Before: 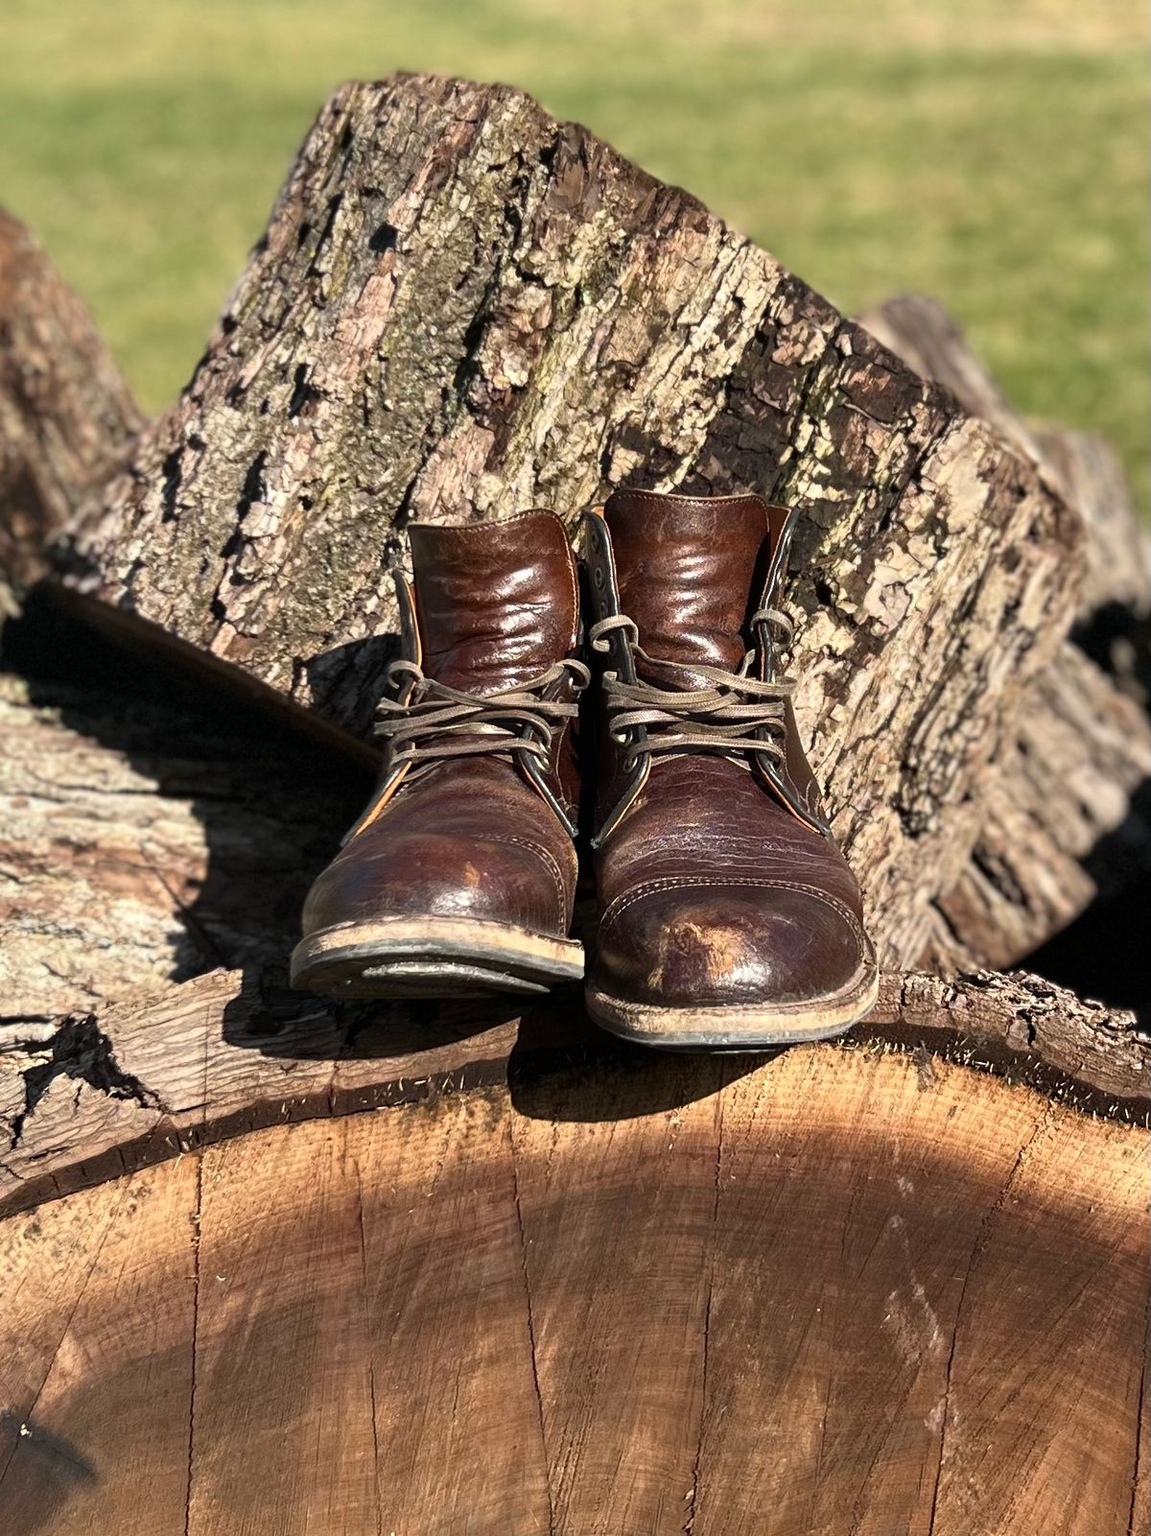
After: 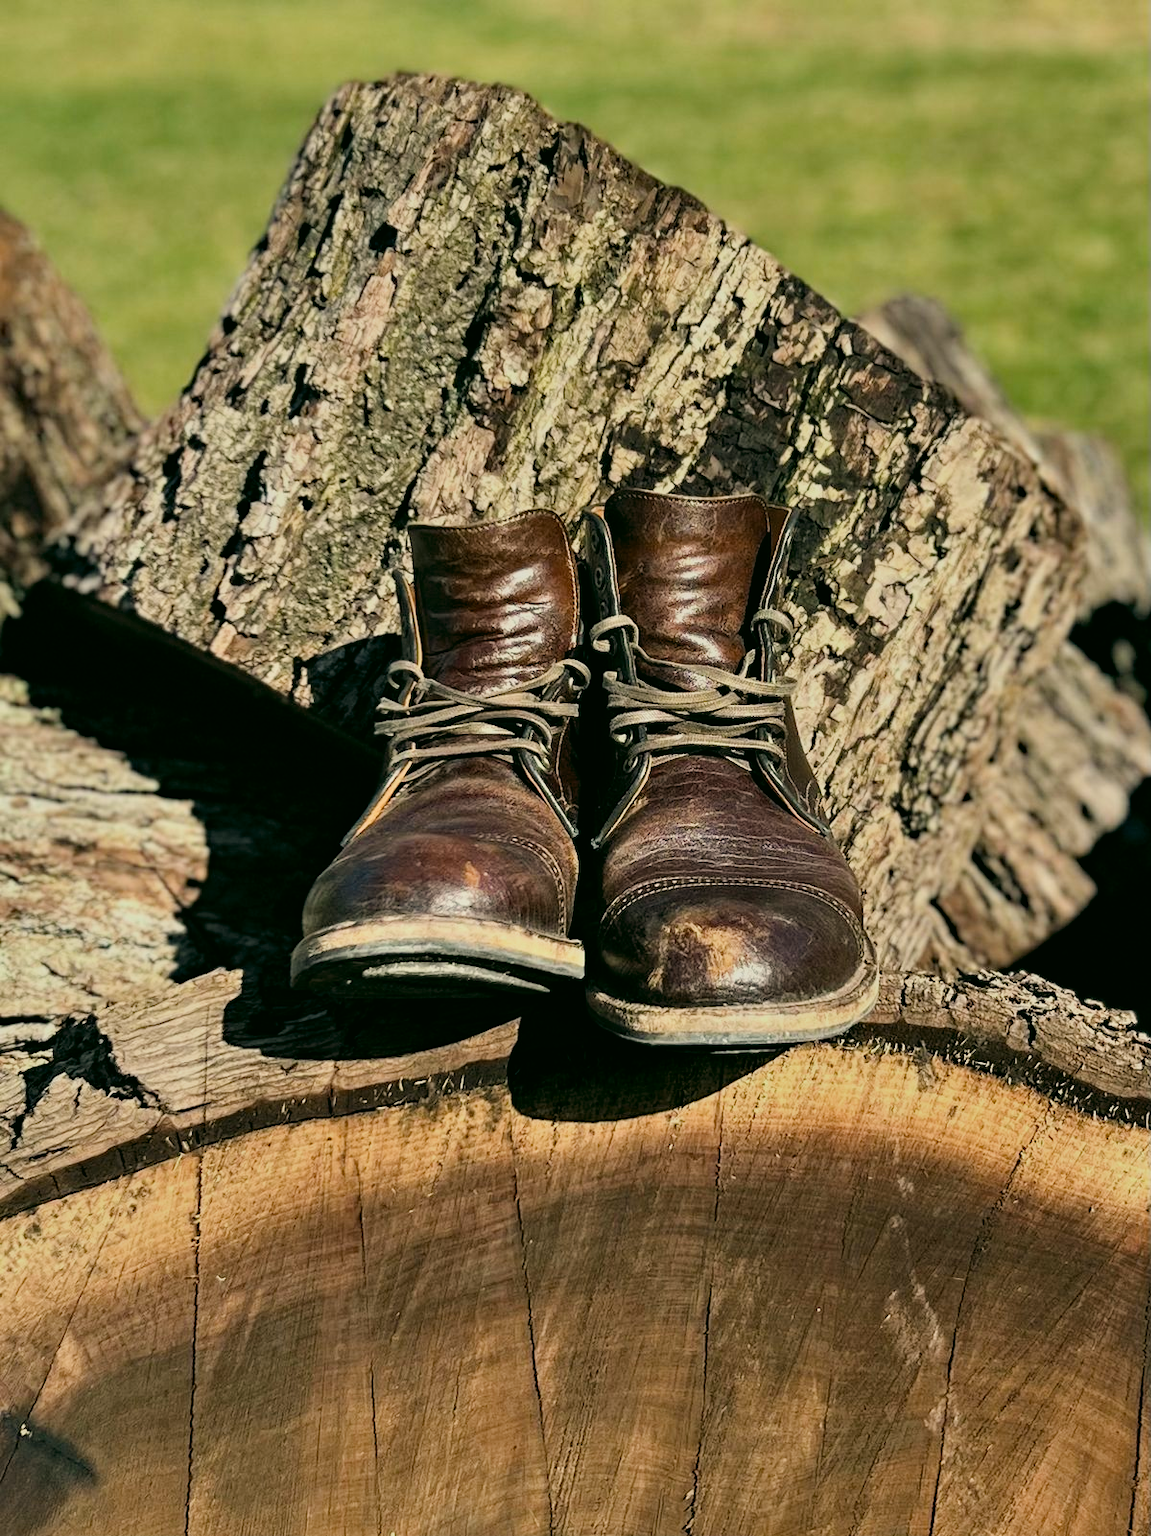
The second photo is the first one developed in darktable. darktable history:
shadows and highlights: highlights color adjustment 78%, low approximation 0.01, soften with gaussian
filmic rgb: black relative exposure -7.97 EV, white relative exposure 4.04 EV, hardness 4.13
haze removal: strength 0.294, distance 0.245, compatibility mode true
color correction: highlights a* -0.474, highlights b* 9.23, shadows a* -9.13, shadows b* 1.55
